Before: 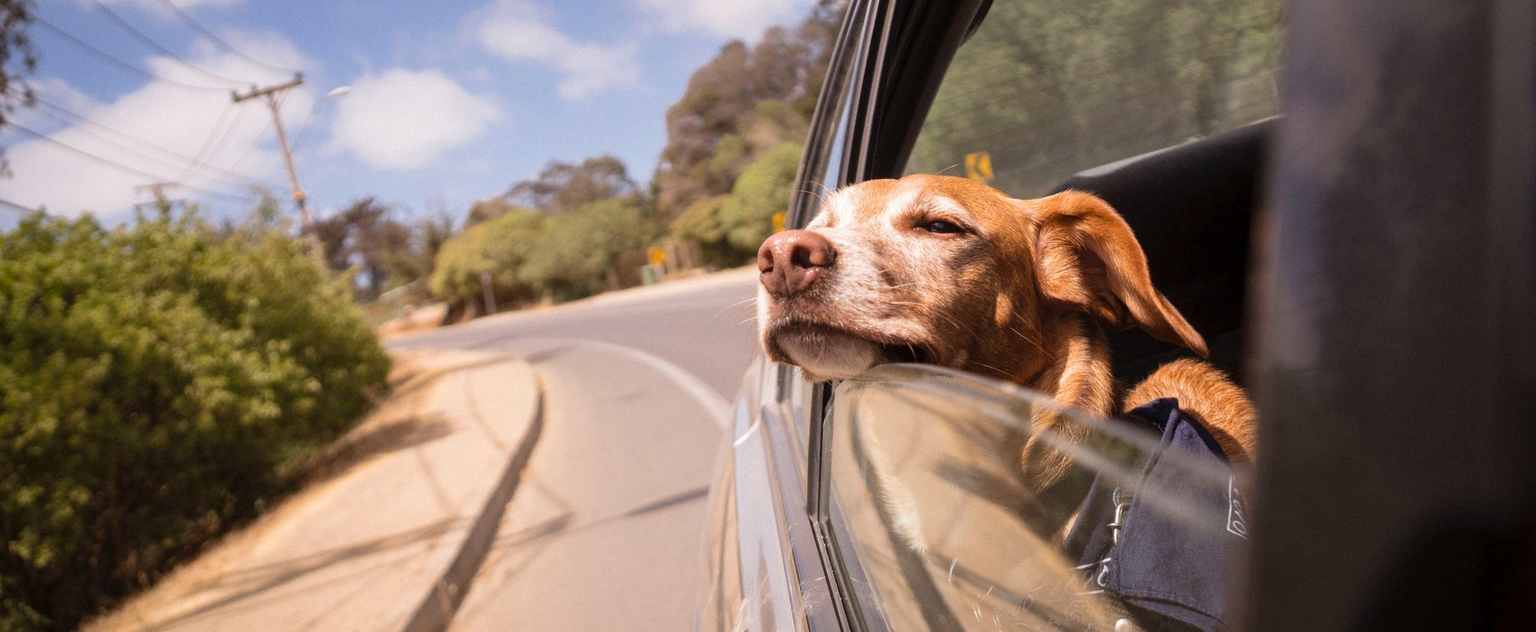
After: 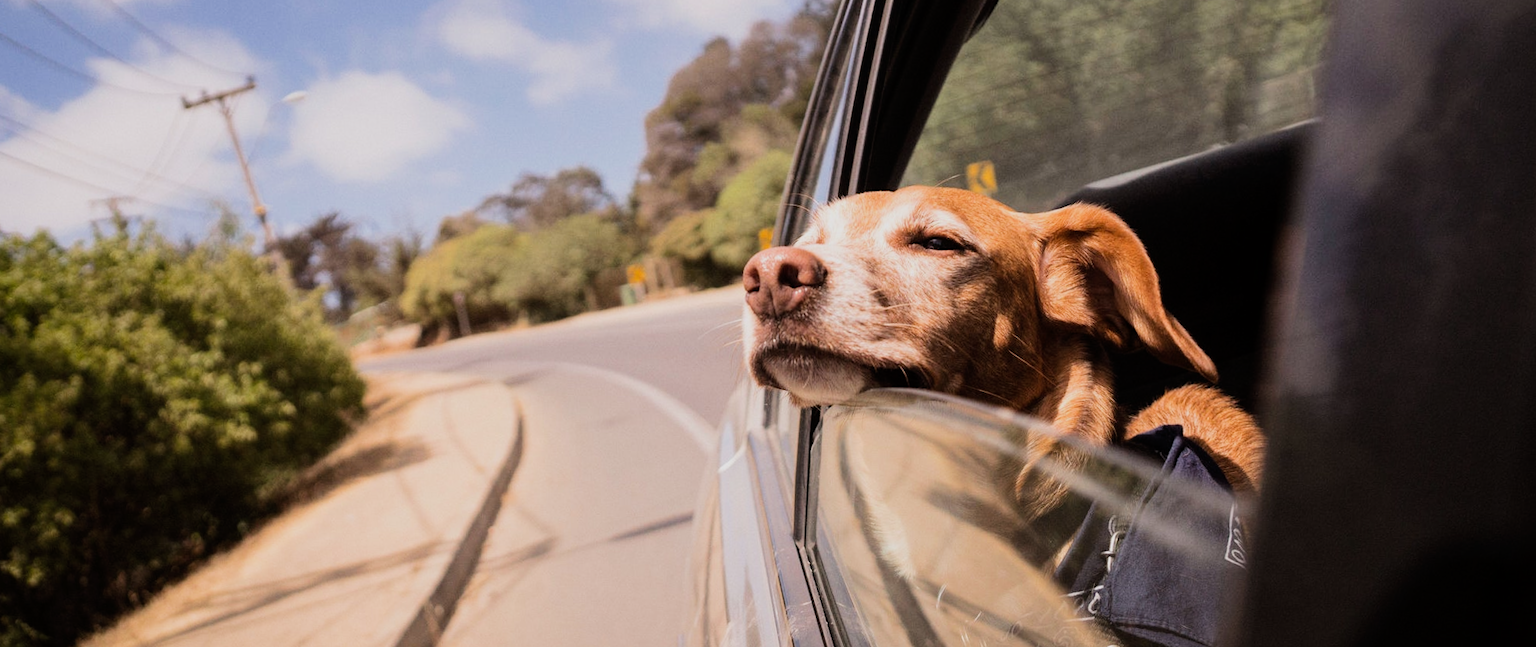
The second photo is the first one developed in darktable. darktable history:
rotate and perspective: rotation 0.074°, lens shift (vertical) 0.096, lens shift (horizontal) -0.041, crop left 0.043, crop right 0.952, crop top 0.024, crop bottom 0.979
filmic rgb: black relative exposure -7.5 EV, white relative exposure 5 EV, hardness 3.31, contrast 1.3, contrast in shadows safe
